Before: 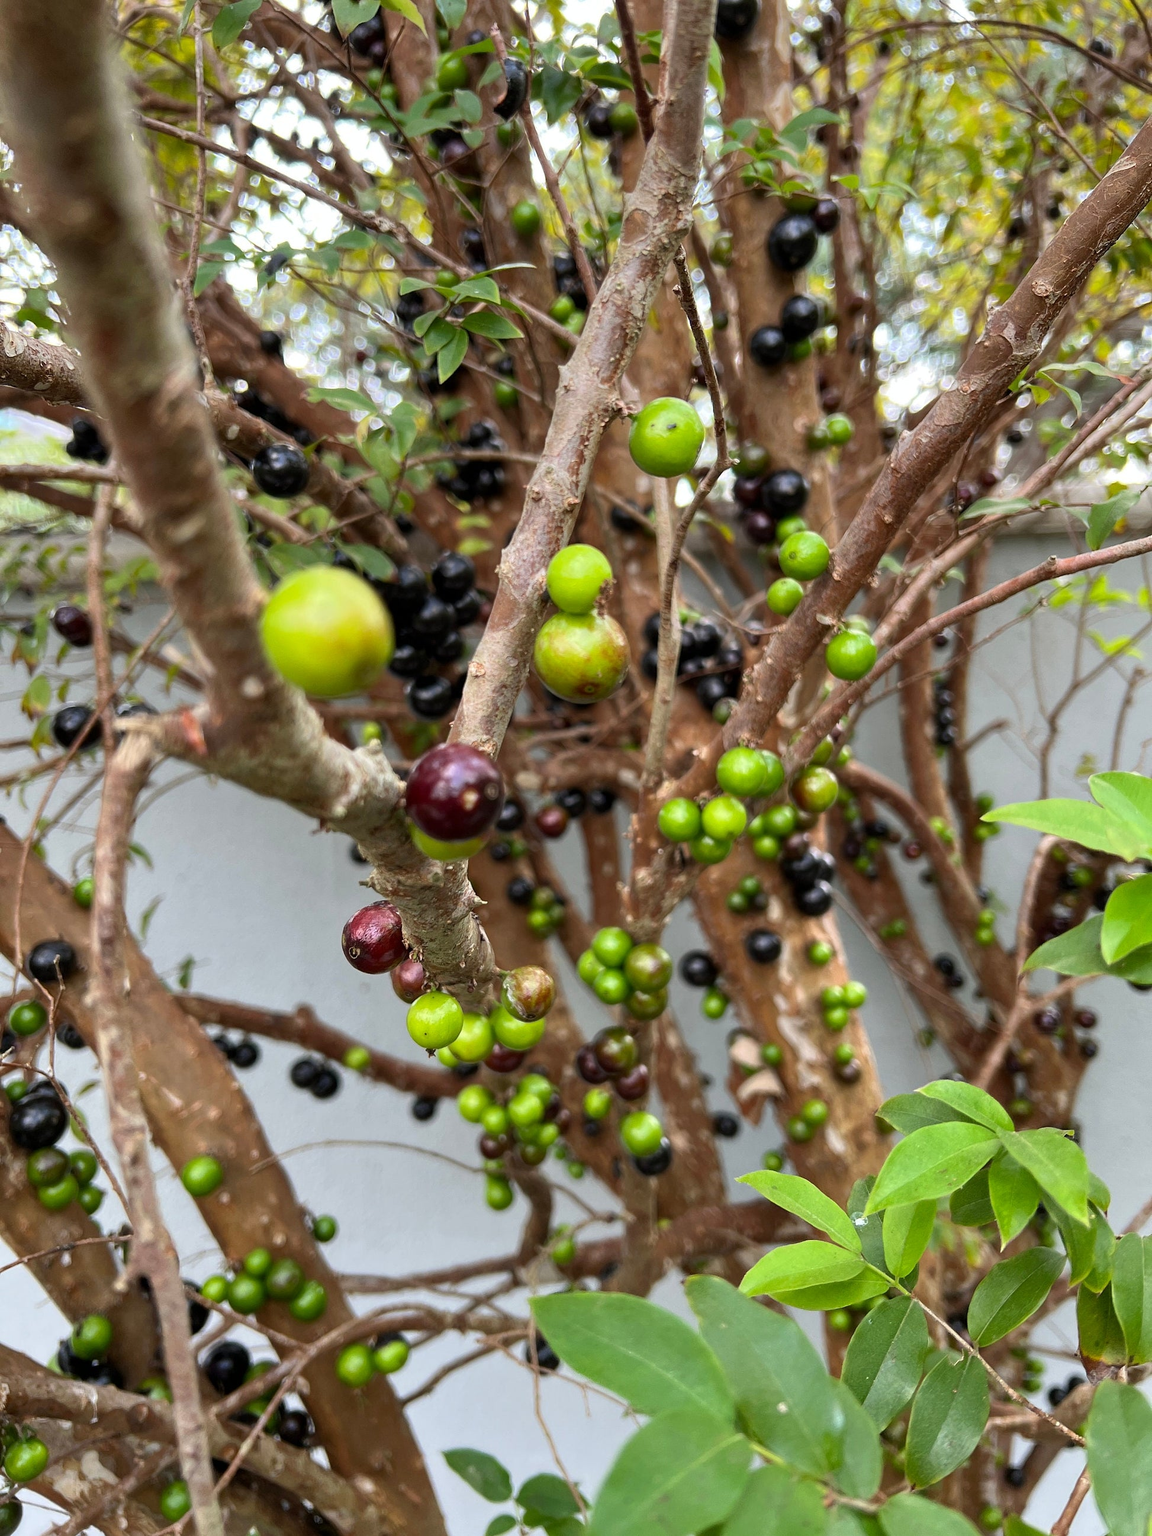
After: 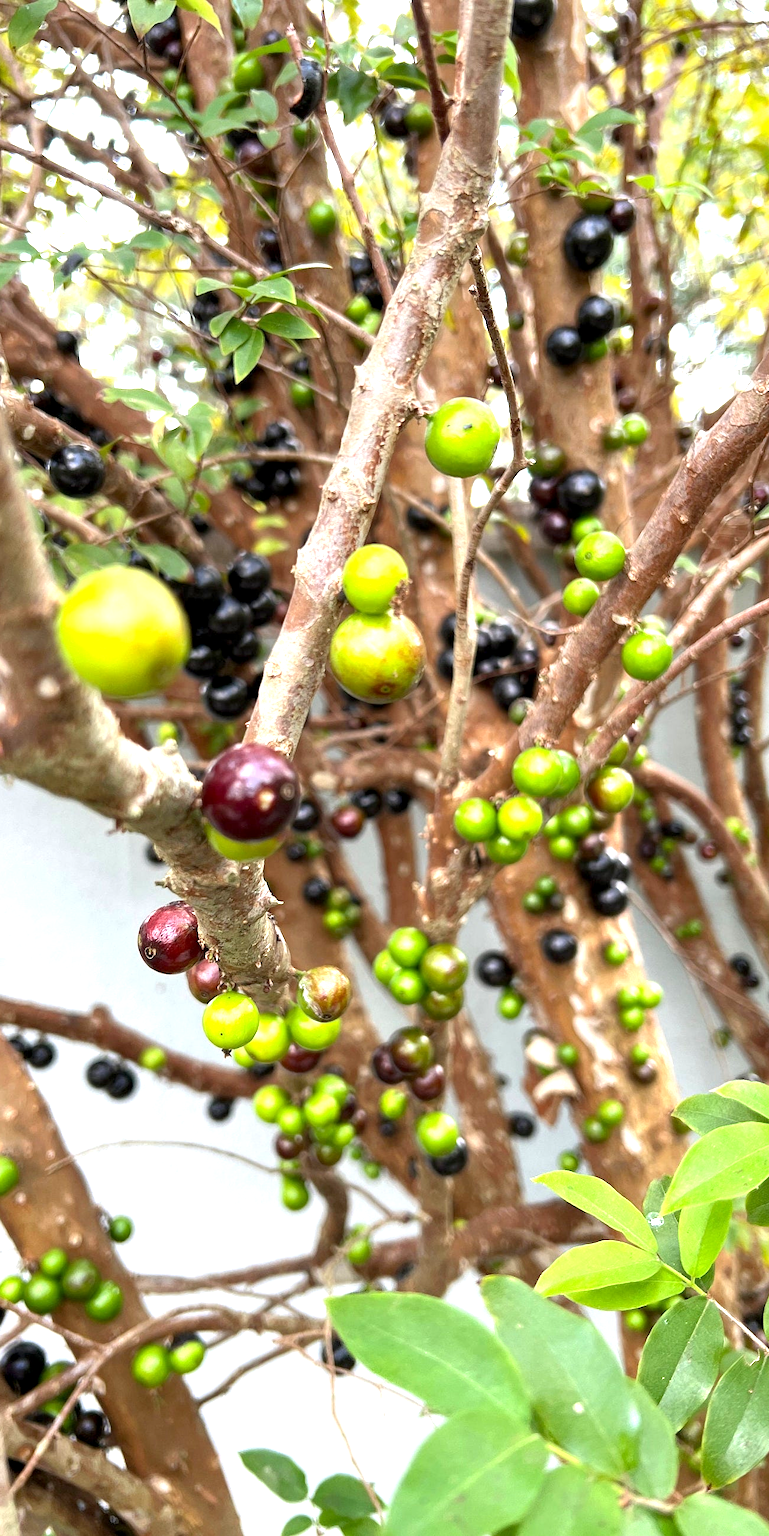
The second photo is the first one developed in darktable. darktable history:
crop and rotate: left 17.732%, right 15.423%
exposure: black level correction 0.001, exposure 1.129 EV, compensate exposure bias true, compensate highlight preservation false
